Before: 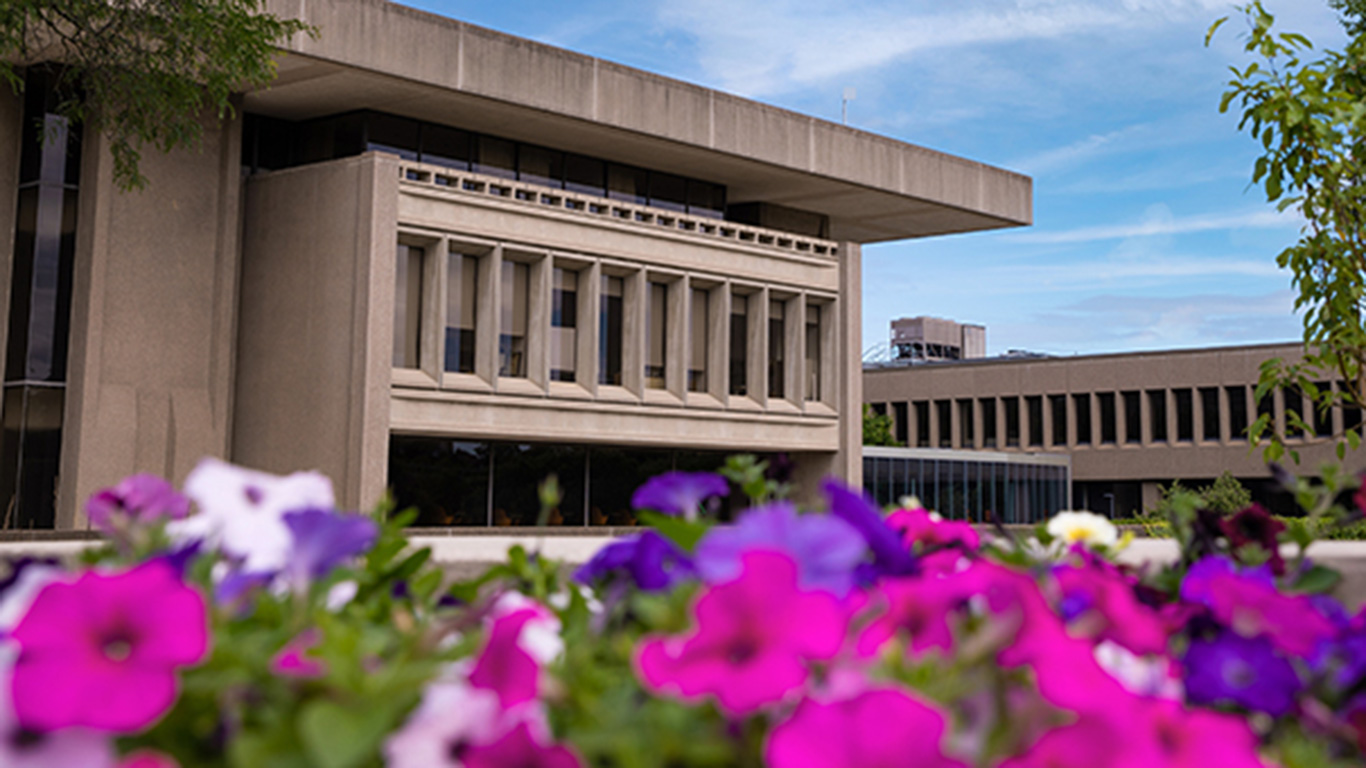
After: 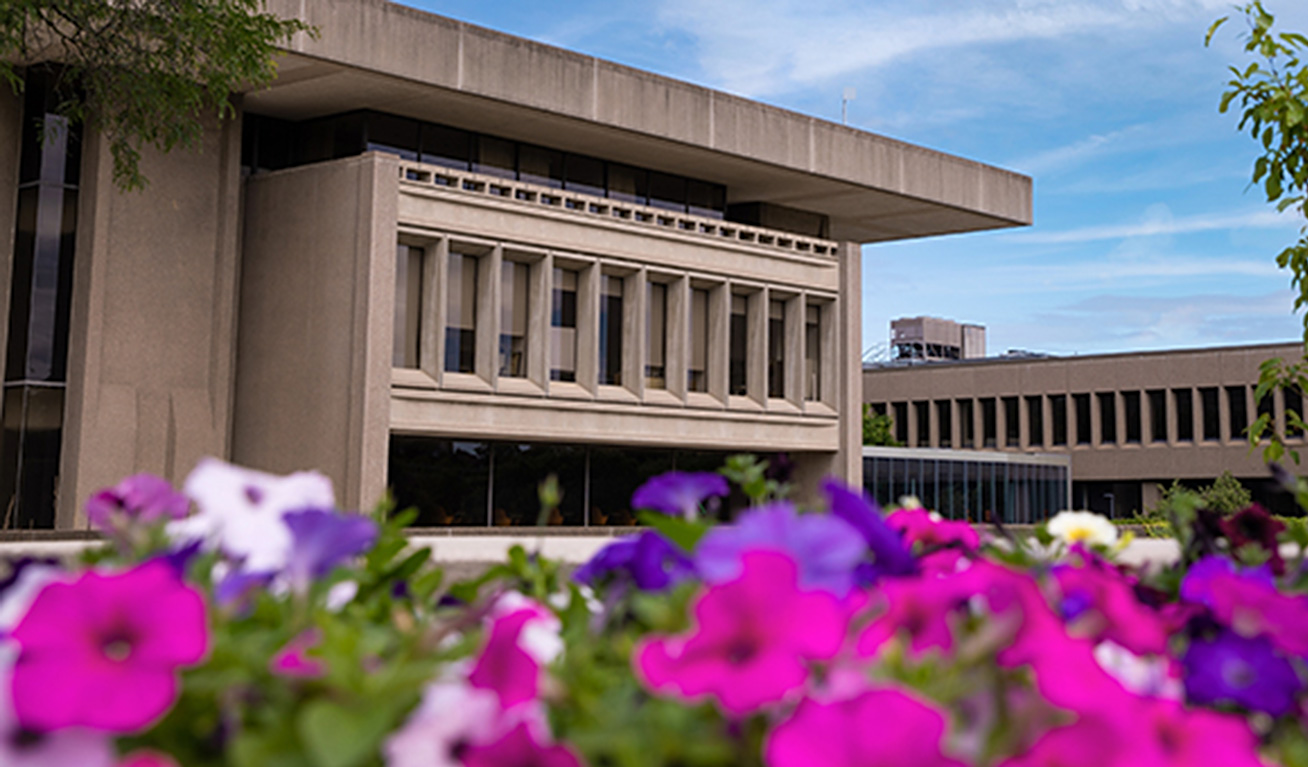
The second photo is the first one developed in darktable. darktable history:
crop: right 4.238%, bottom 0.028%
sharpen: amount 0.213
exposure: compensate highlight preservation false
